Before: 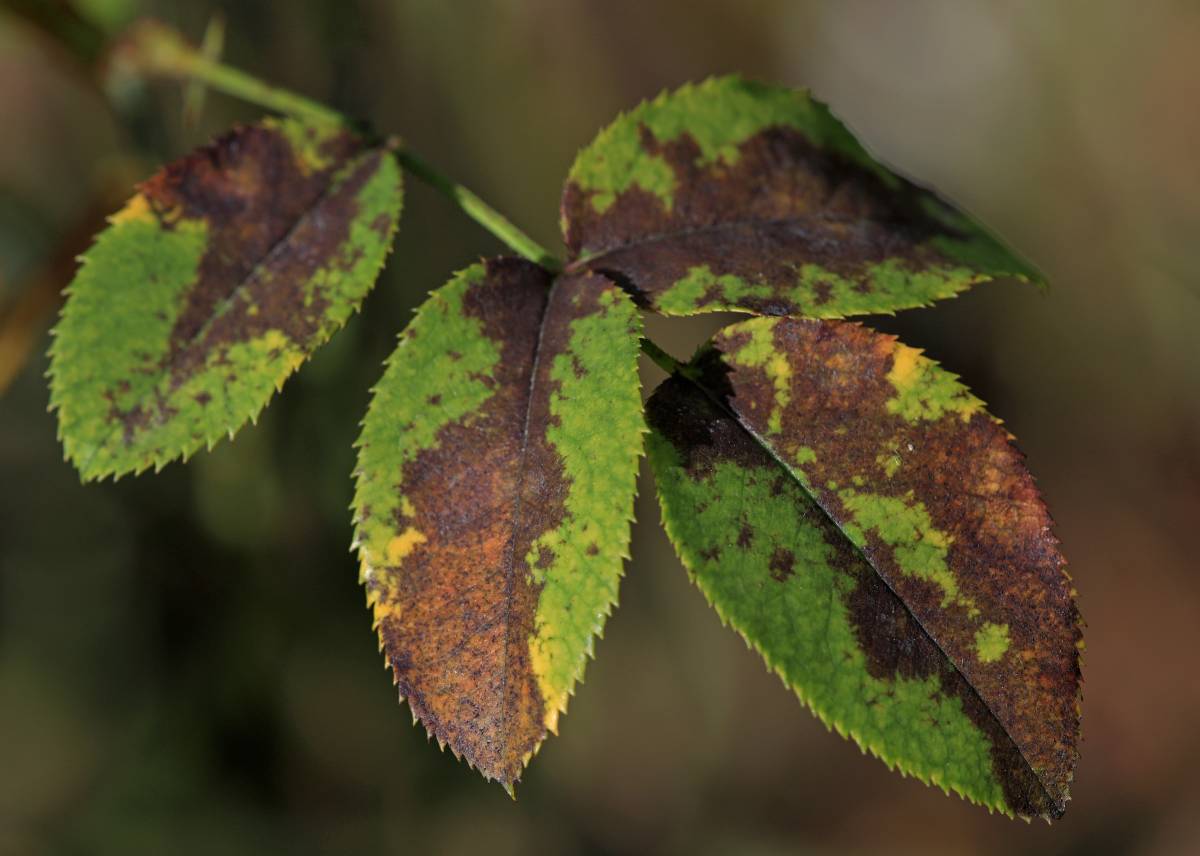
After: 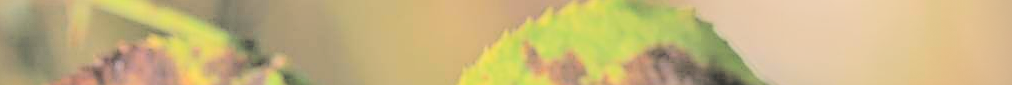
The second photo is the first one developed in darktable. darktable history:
vignetting: dithering 8-bit output, unbound false
color correction: highlights a* -5.94, highlights b* 11.19
contrast brightness saturation: brightness 1
sharpen: on, module defaults
crop and rotate: left 9.644%, top 9.491%, right 6.021%, bottom 80.509%
filmic rgb: black relative exposure -7.65 EV, white relative exposure 4.56 EV, hardness 3.61
white balance: red 1.188, blue 1.11
exposure: black level correction 0, exposure 0.7 EV, compensate exposure bias true, compensate highlight preservation false
